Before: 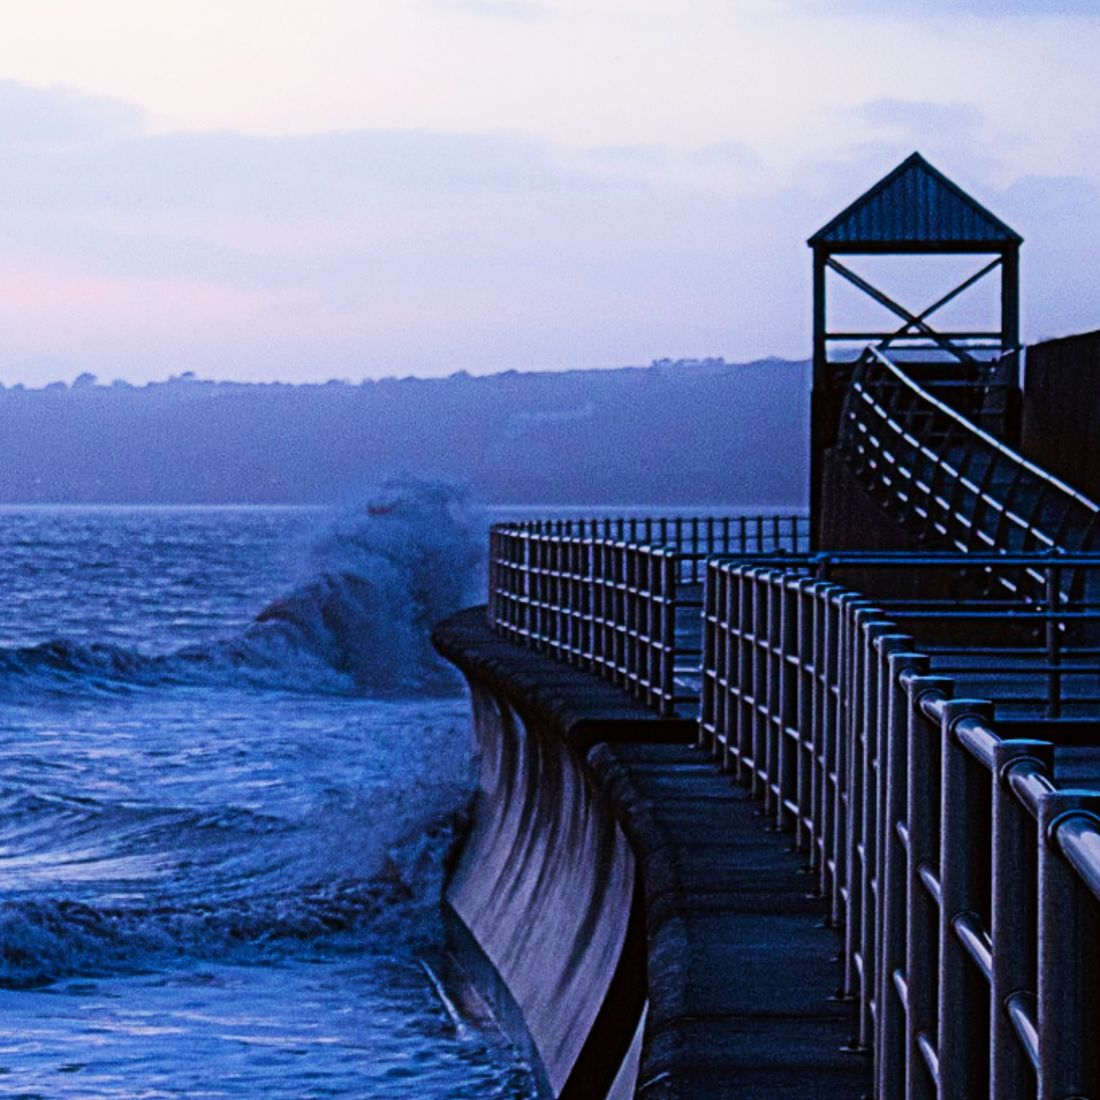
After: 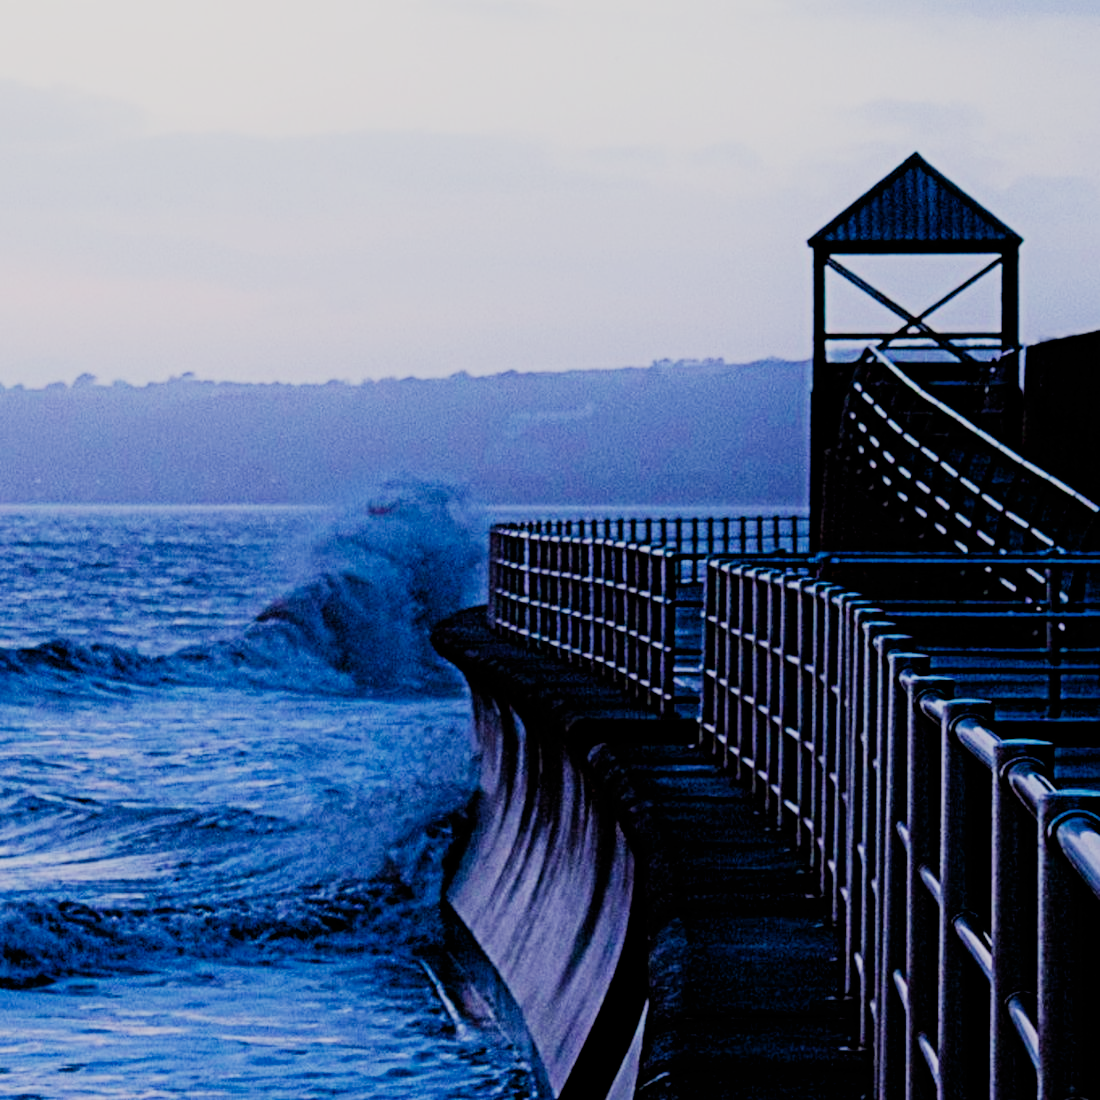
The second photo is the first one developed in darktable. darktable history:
color balance rgb: shadows lift › chroma 0.841%, shadows lift › hue 113.69°, shadows fall-off 100.722%, perceptual saturation grading › global saturation 0.094%, perceptual brilliance grading › global brilliance 3.073%, mask middle-gray fulcrum 22.712%, global vibrance 20%
filmic rgb: black relative exposure -6.92 EV, white relative exposure 5.63 EV, threshold 2.94 EV, hardness 2.85, preserve chrominance no, color science v5 (2021), enable highlight reconstruction true
exposure: black level correction 0.003, exposure 0.391 EV, compensate highlight preservation false
